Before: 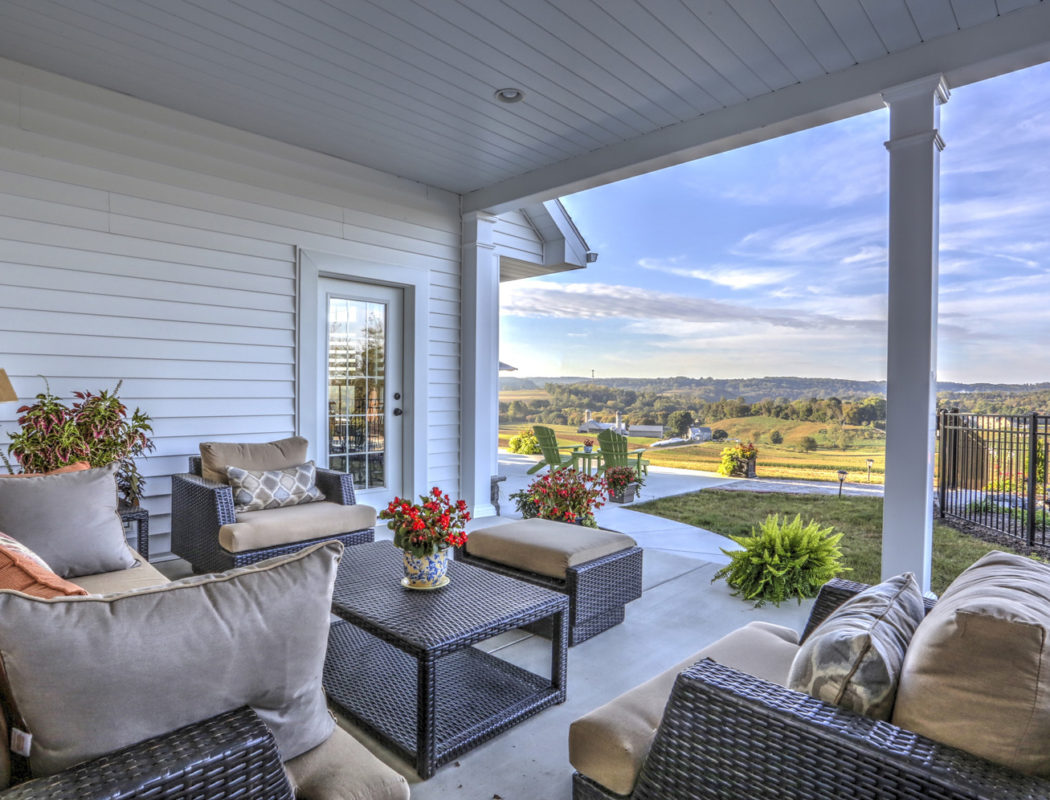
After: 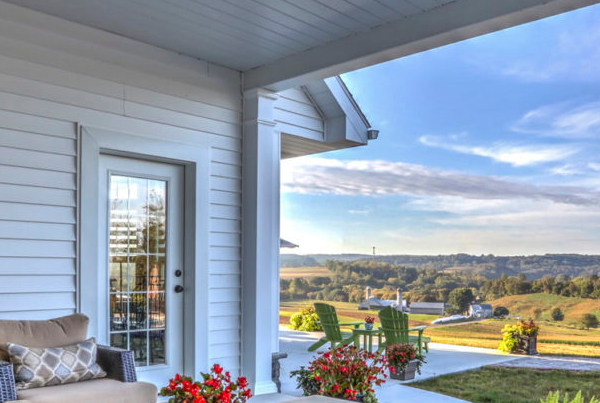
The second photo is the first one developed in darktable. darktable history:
crop: left 20.932%, top 15.471%, right 21.848%, bottom 34.081%
shadows and highlights: soften with gaussian
